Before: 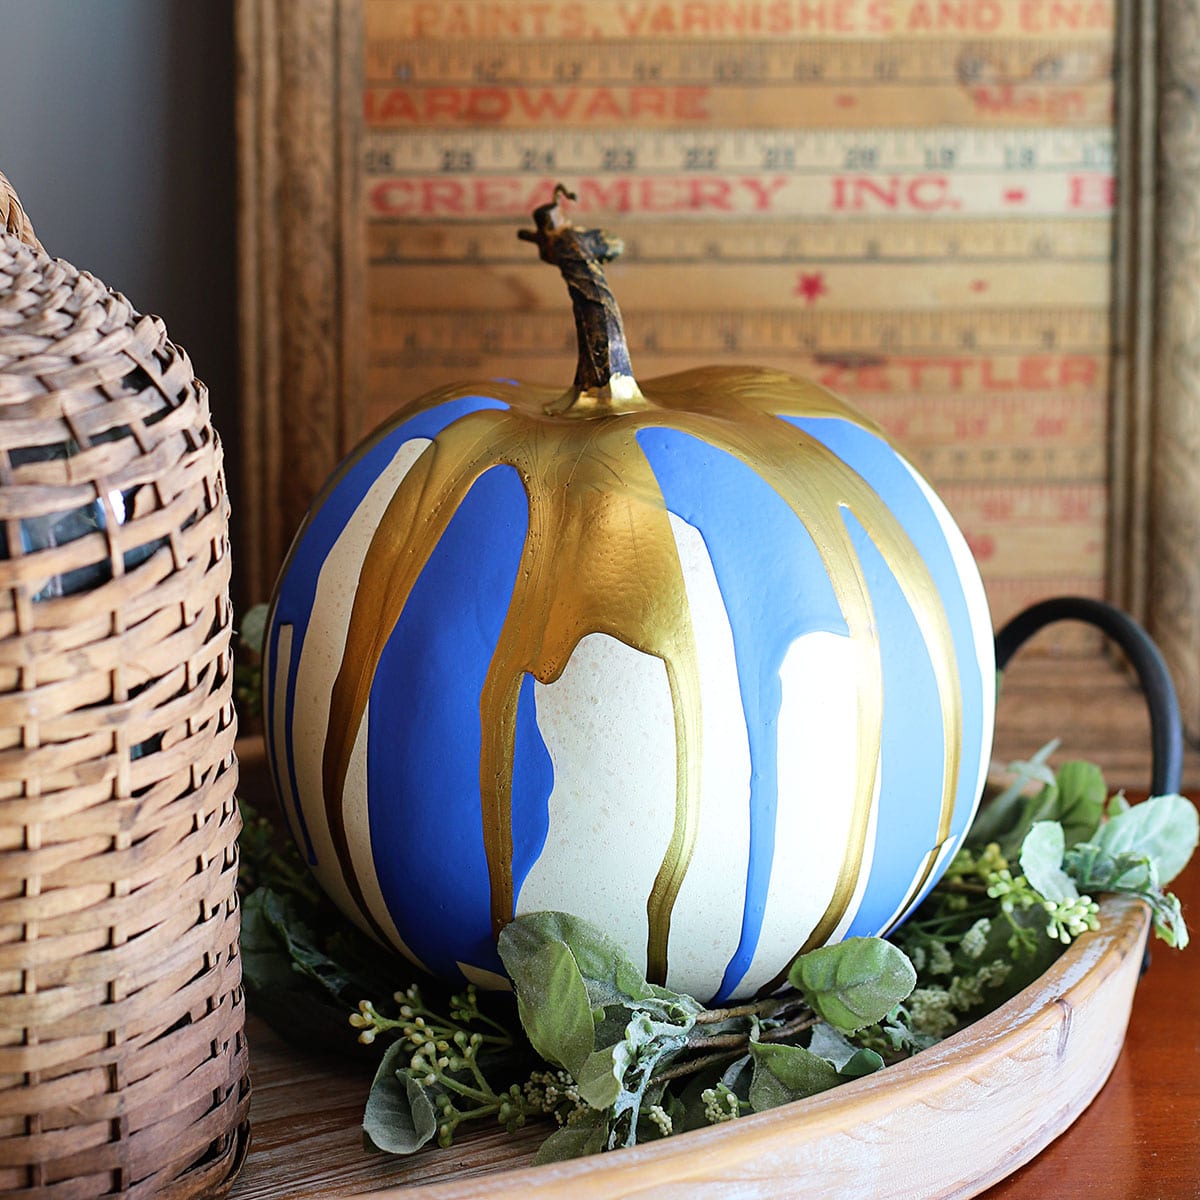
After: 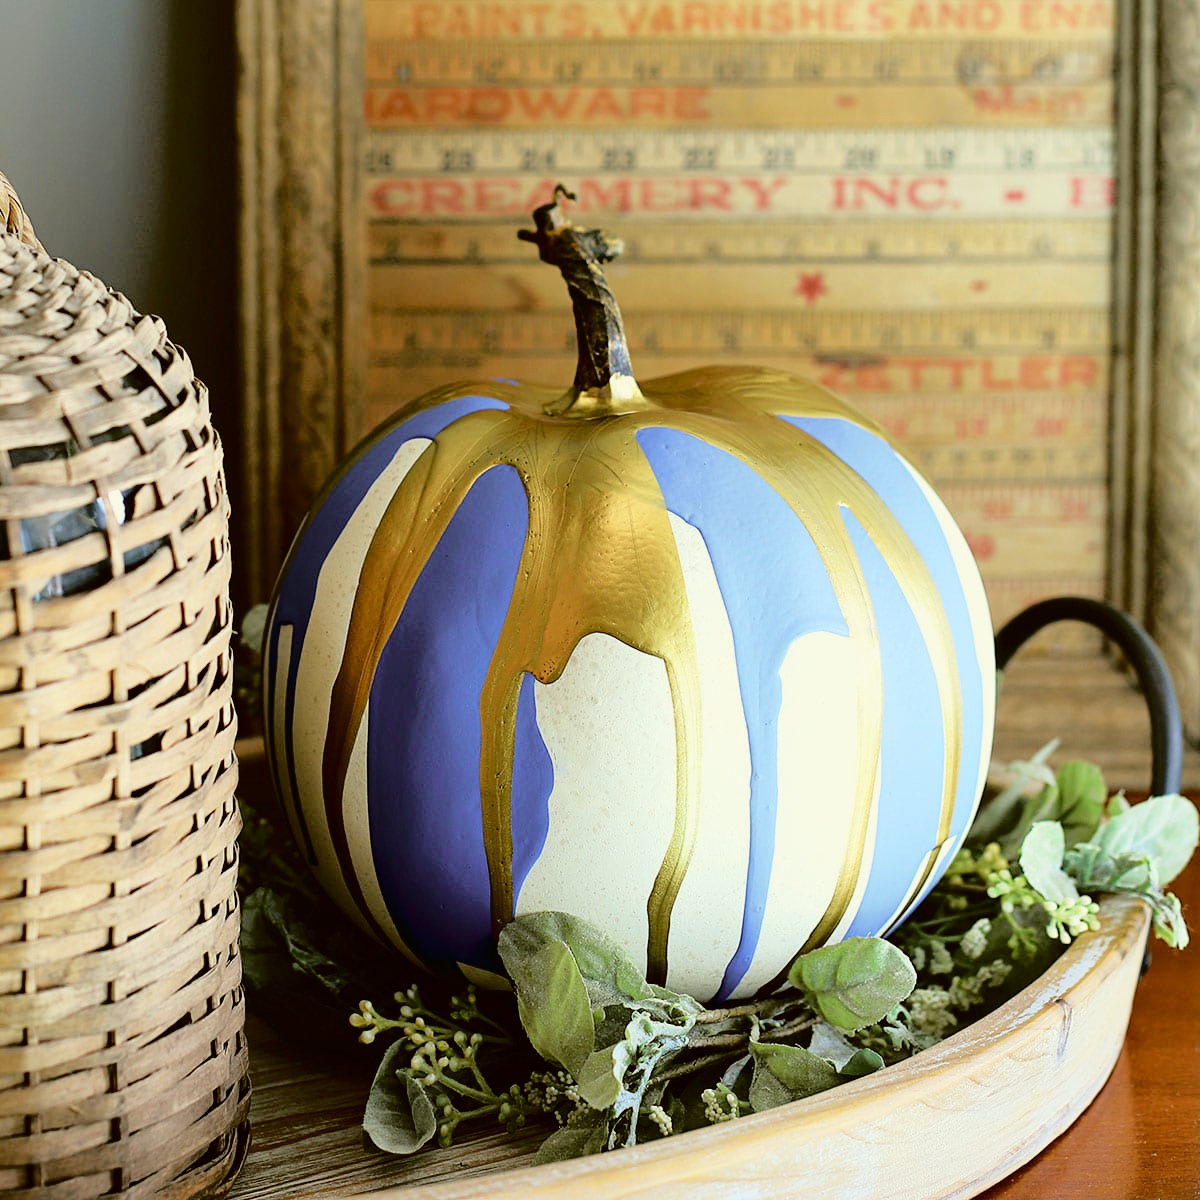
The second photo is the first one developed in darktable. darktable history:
tone curve: curves: ch0 [(0, 0) (0.088, 0.042) (0.208, 0.176) (0.257, 0.267) (0.406, 0.483) (0.489, 0.556) (0.667, 0.73) (0.793, 0.851) (0.994, 0.974)]; ch1 [(0, 0) (0.161, 0.092) (0.35, 0.33) (0.392, 0.392) (0.457, 0.467) (0.505, 0.497) (0.537, 0.518) (0.553, 0.53) (0.58, 0.567) (0.739, 0.697) (1, 1)]; ch2 [(0, 0) (0.346, 0.362) (0.448, 0.419) (0.502, 0.499) (0.533, 0.517) (0.556, 0.533) (0.629, 0.619) (0.717, 0.678) (1, 1)], color space Lab, independent channels, preserve colors none
color correction: highlights a* -1.43, highlights b* 10.12, shadows a* 0.395, shadows b* 19.35
